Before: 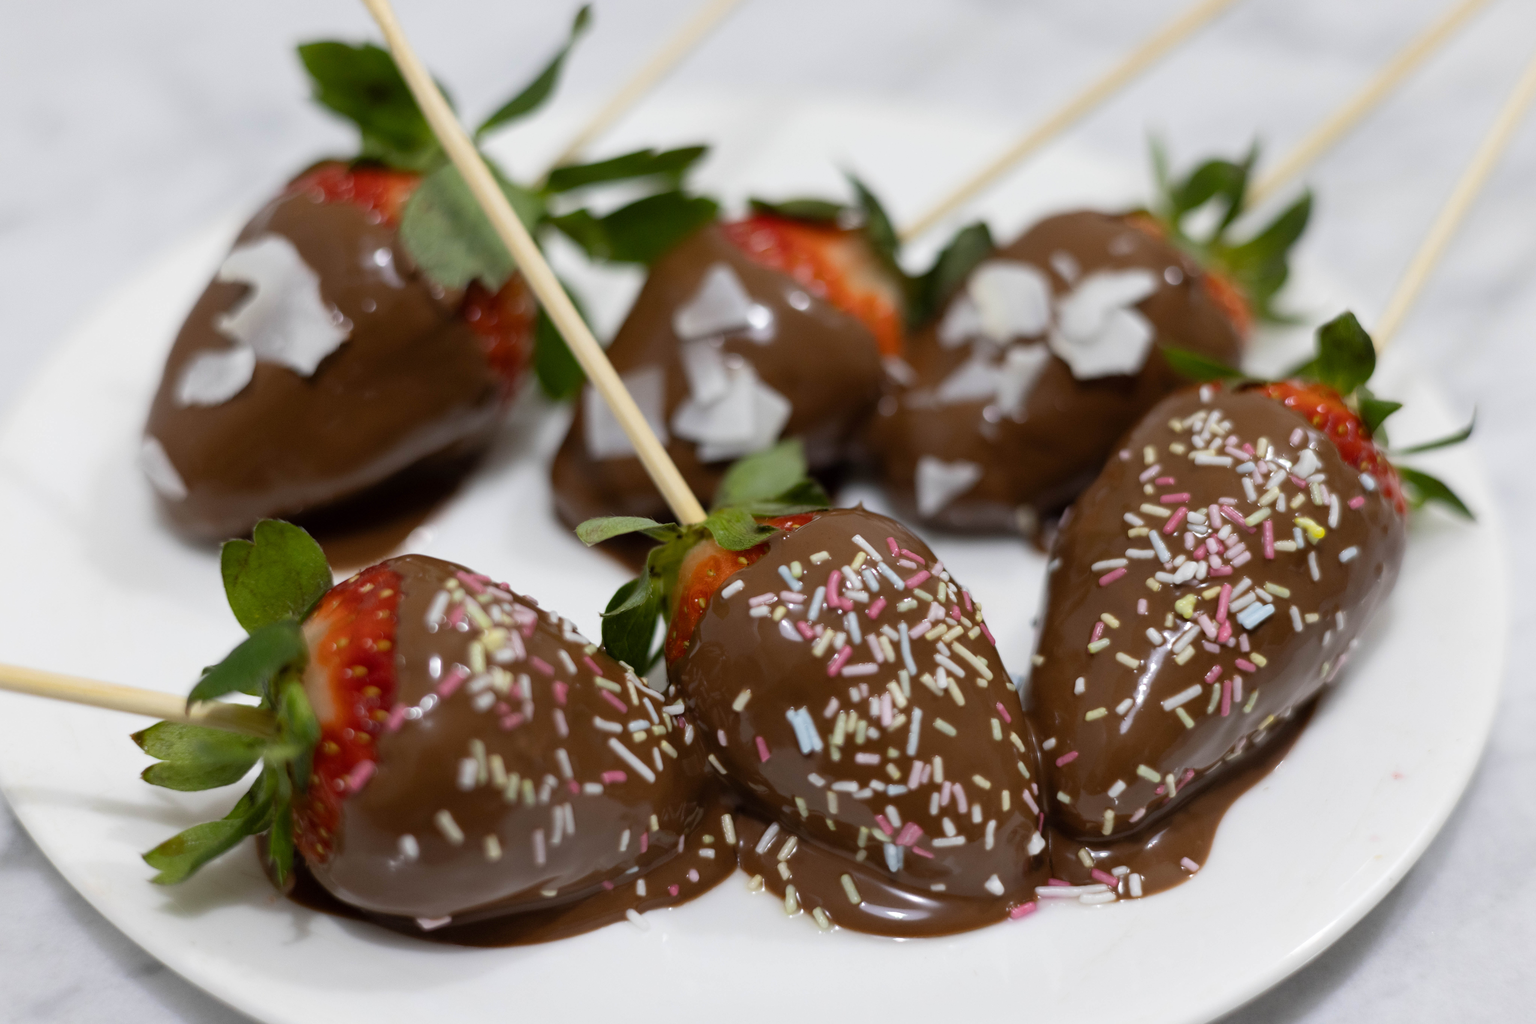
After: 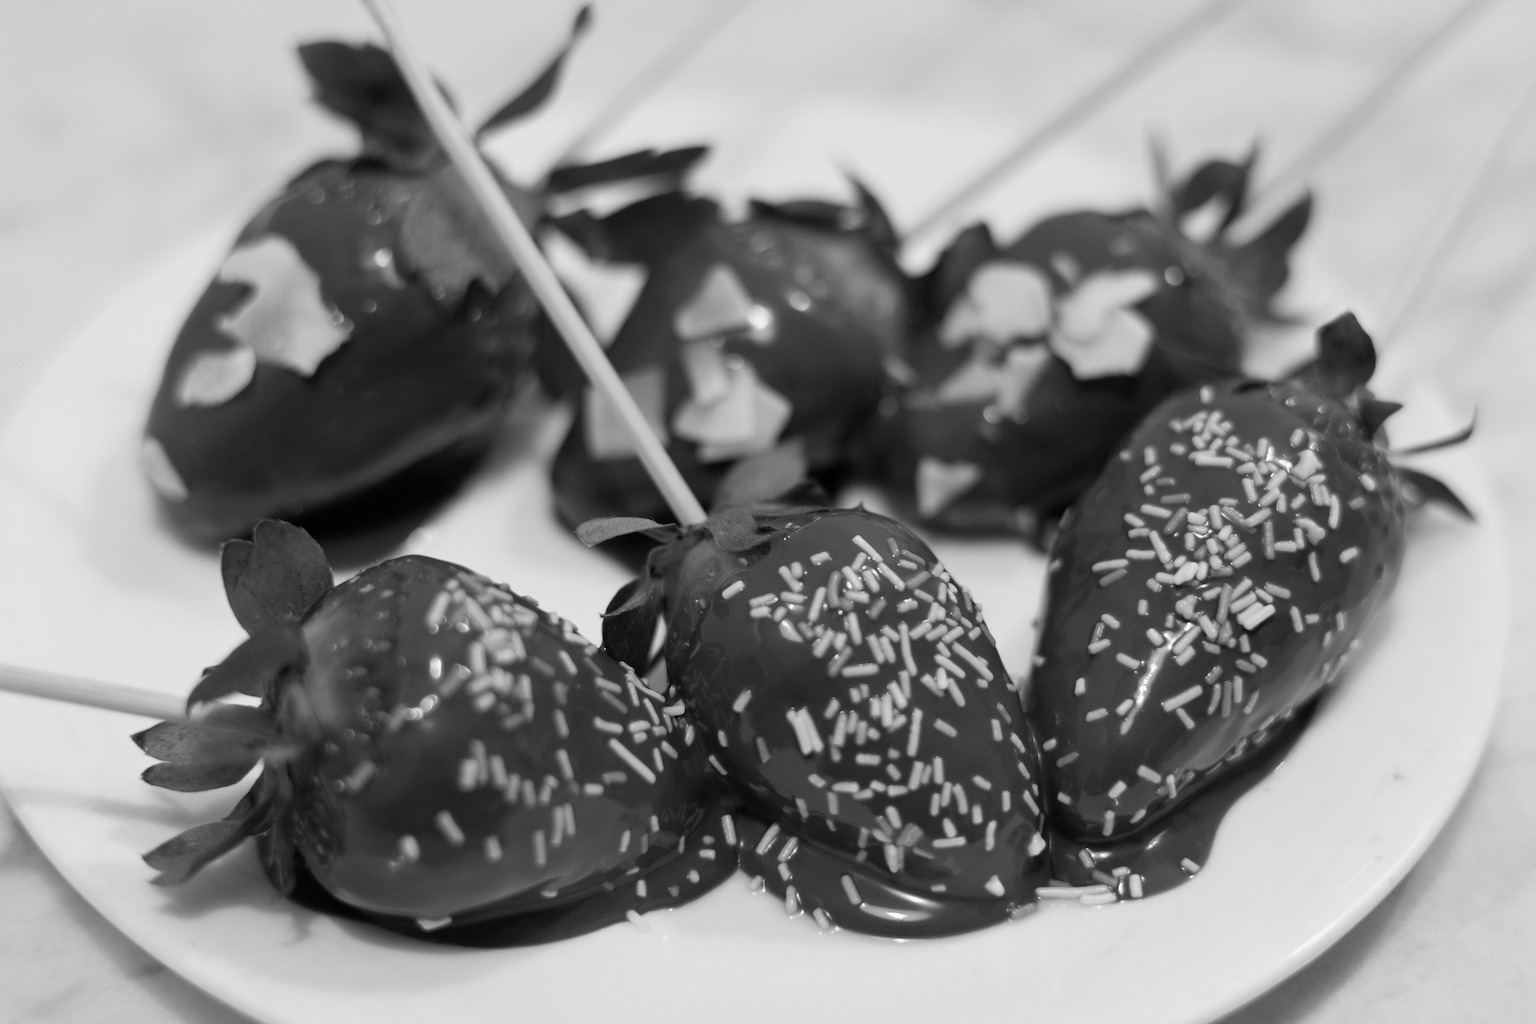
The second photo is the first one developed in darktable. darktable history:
tone equalizer: on, module defaults
color calibration: output gray [0.22, 0.42, 0.37, 0], gray › normalize channels true, illuminant same as pipeline (D50), adaptation XYZ, x 0.346, y 0.359, gamut compression 0
